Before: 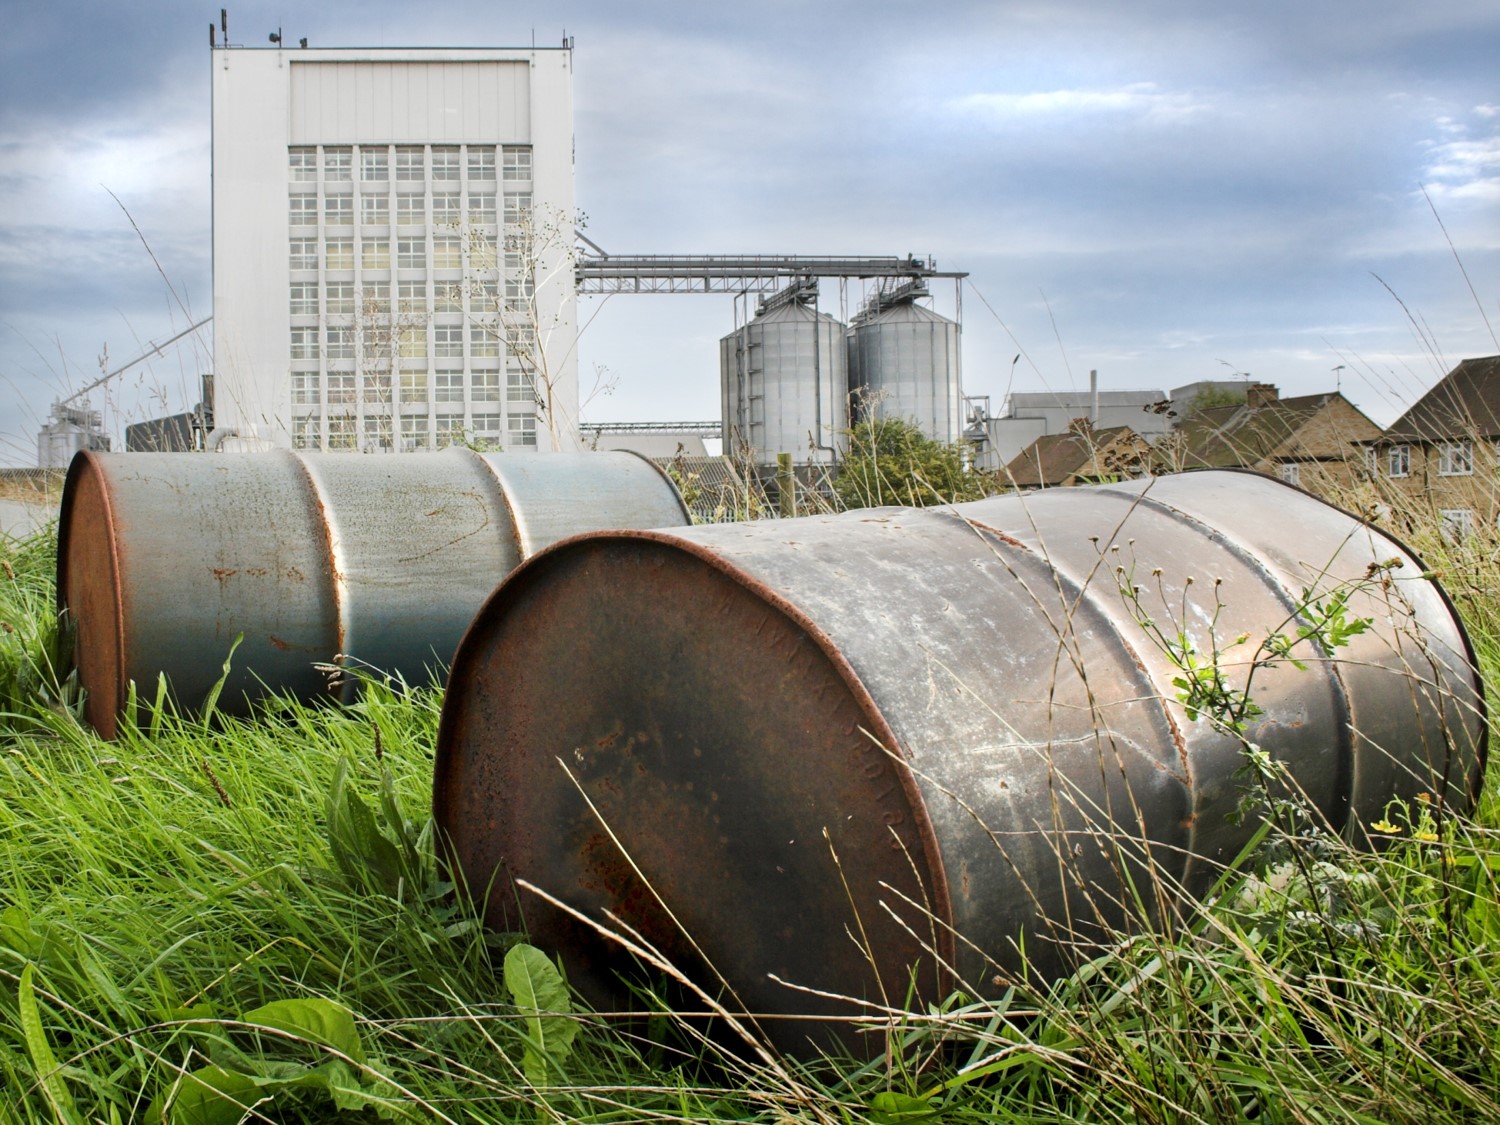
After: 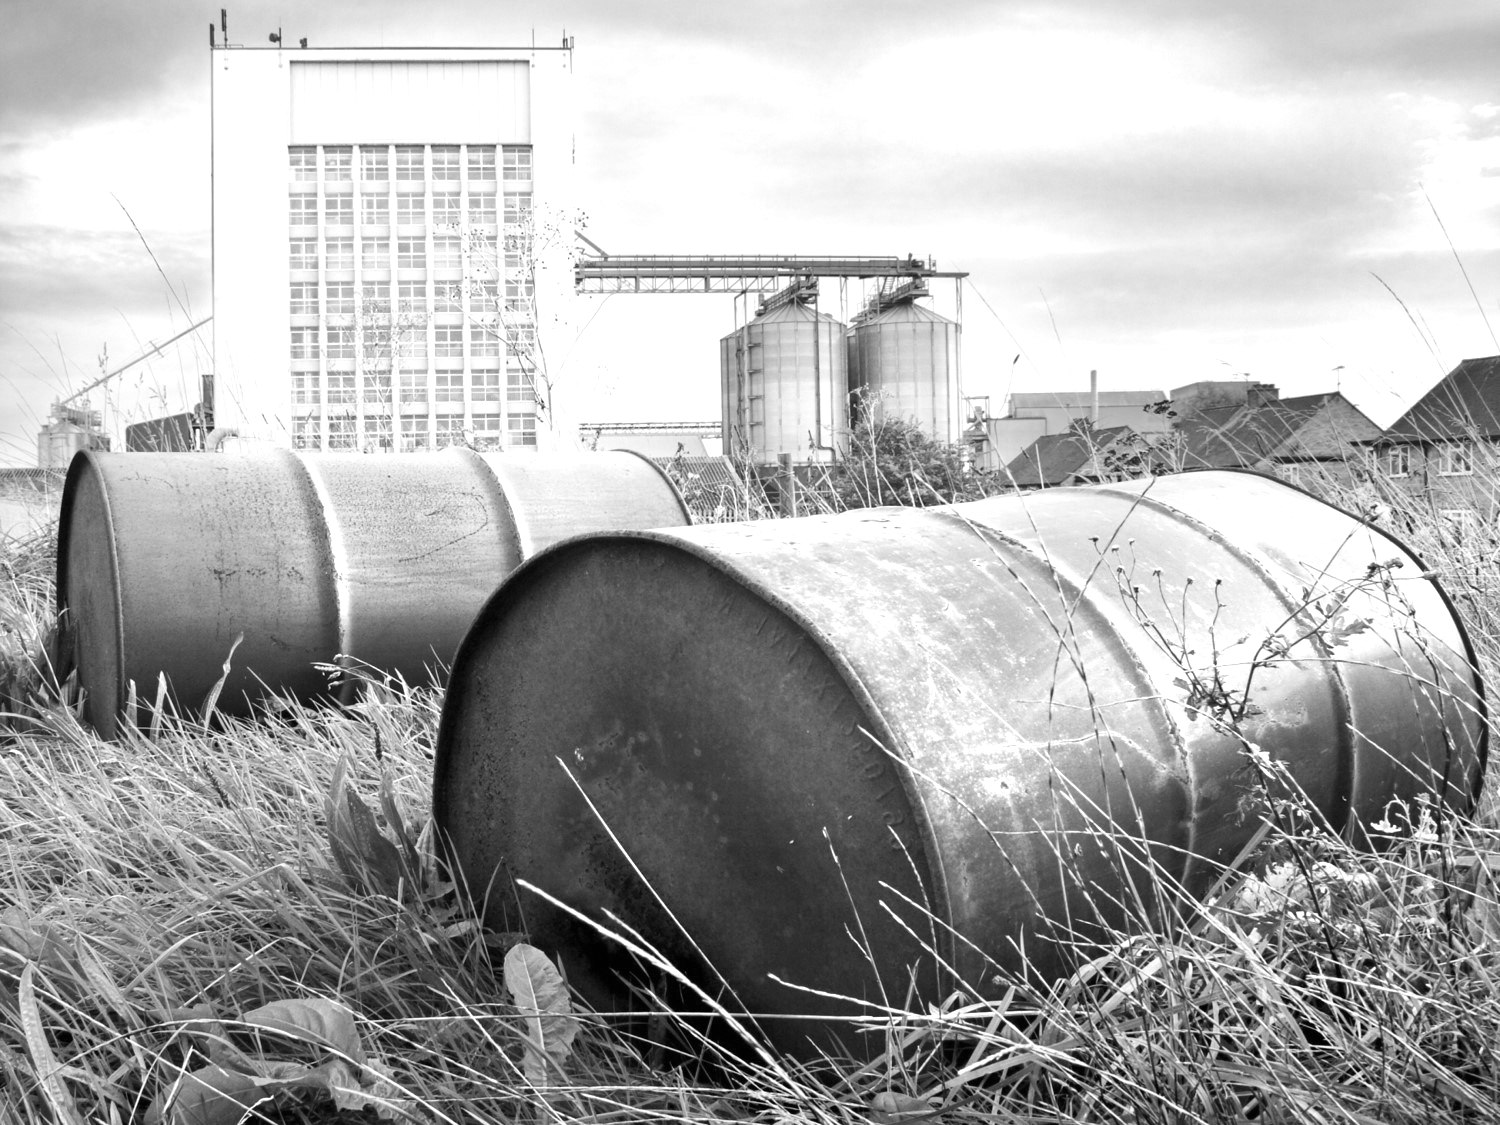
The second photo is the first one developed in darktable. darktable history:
exposure: black level correction 0, exposure 0.7 EV, compensate exposure bias true, compensate highlight preservation false
monochrome: size 3.1
